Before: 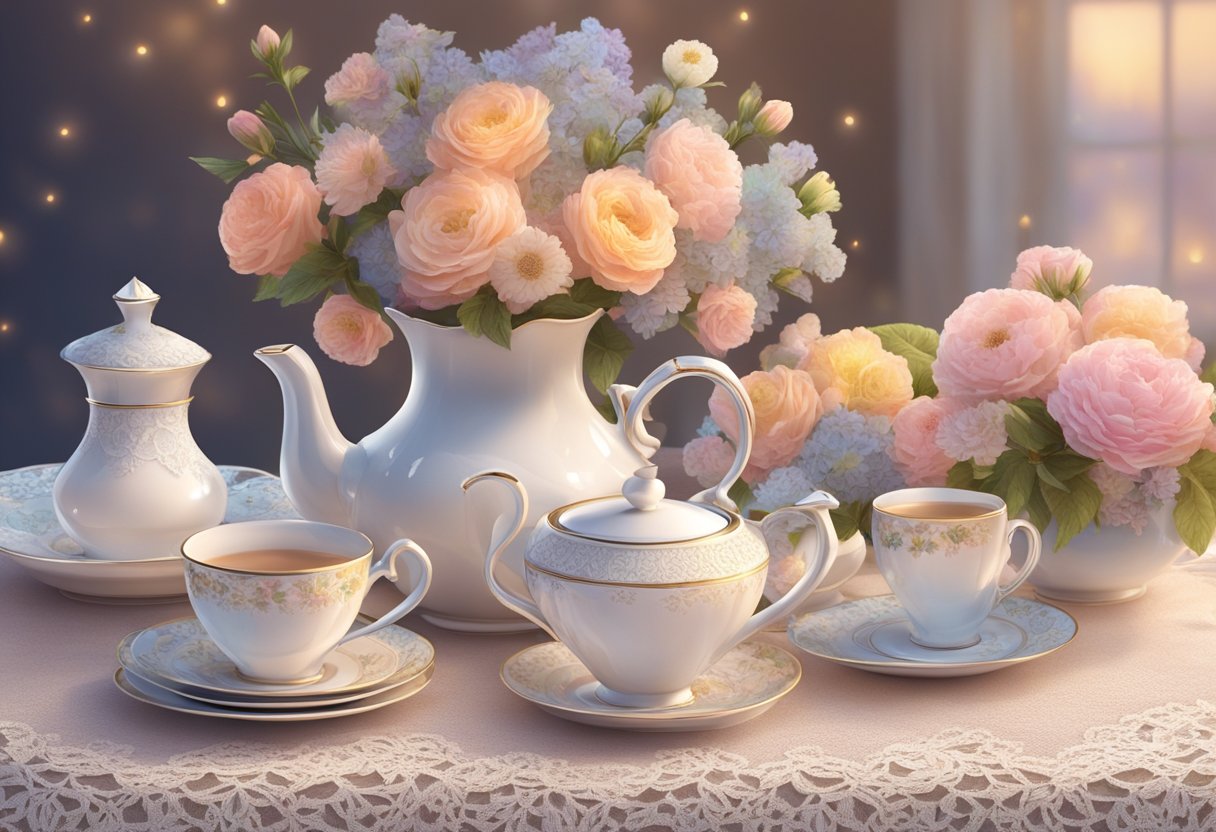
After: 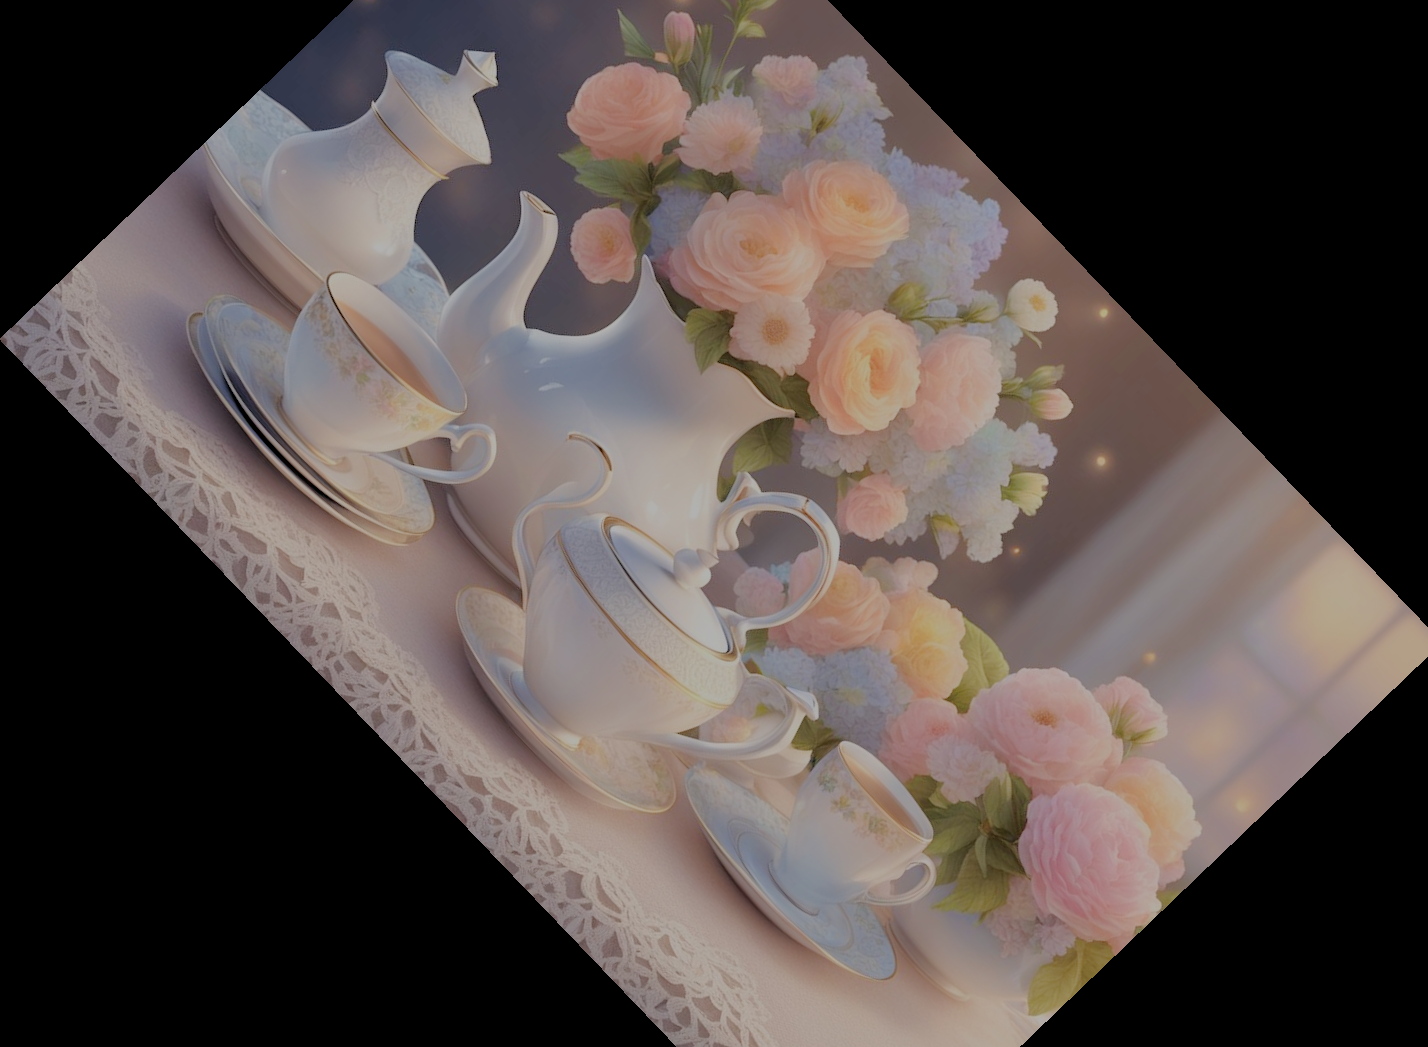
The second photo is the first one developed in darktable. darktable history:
crop and rotate: angle -46.26°, top 16.234%, right 0.912%, bottom 11.704%
filmic rgb: black relative exposure -4.42 EV, white relative exposure 6.58 EV, hardness 1.85, contrast 0.5
